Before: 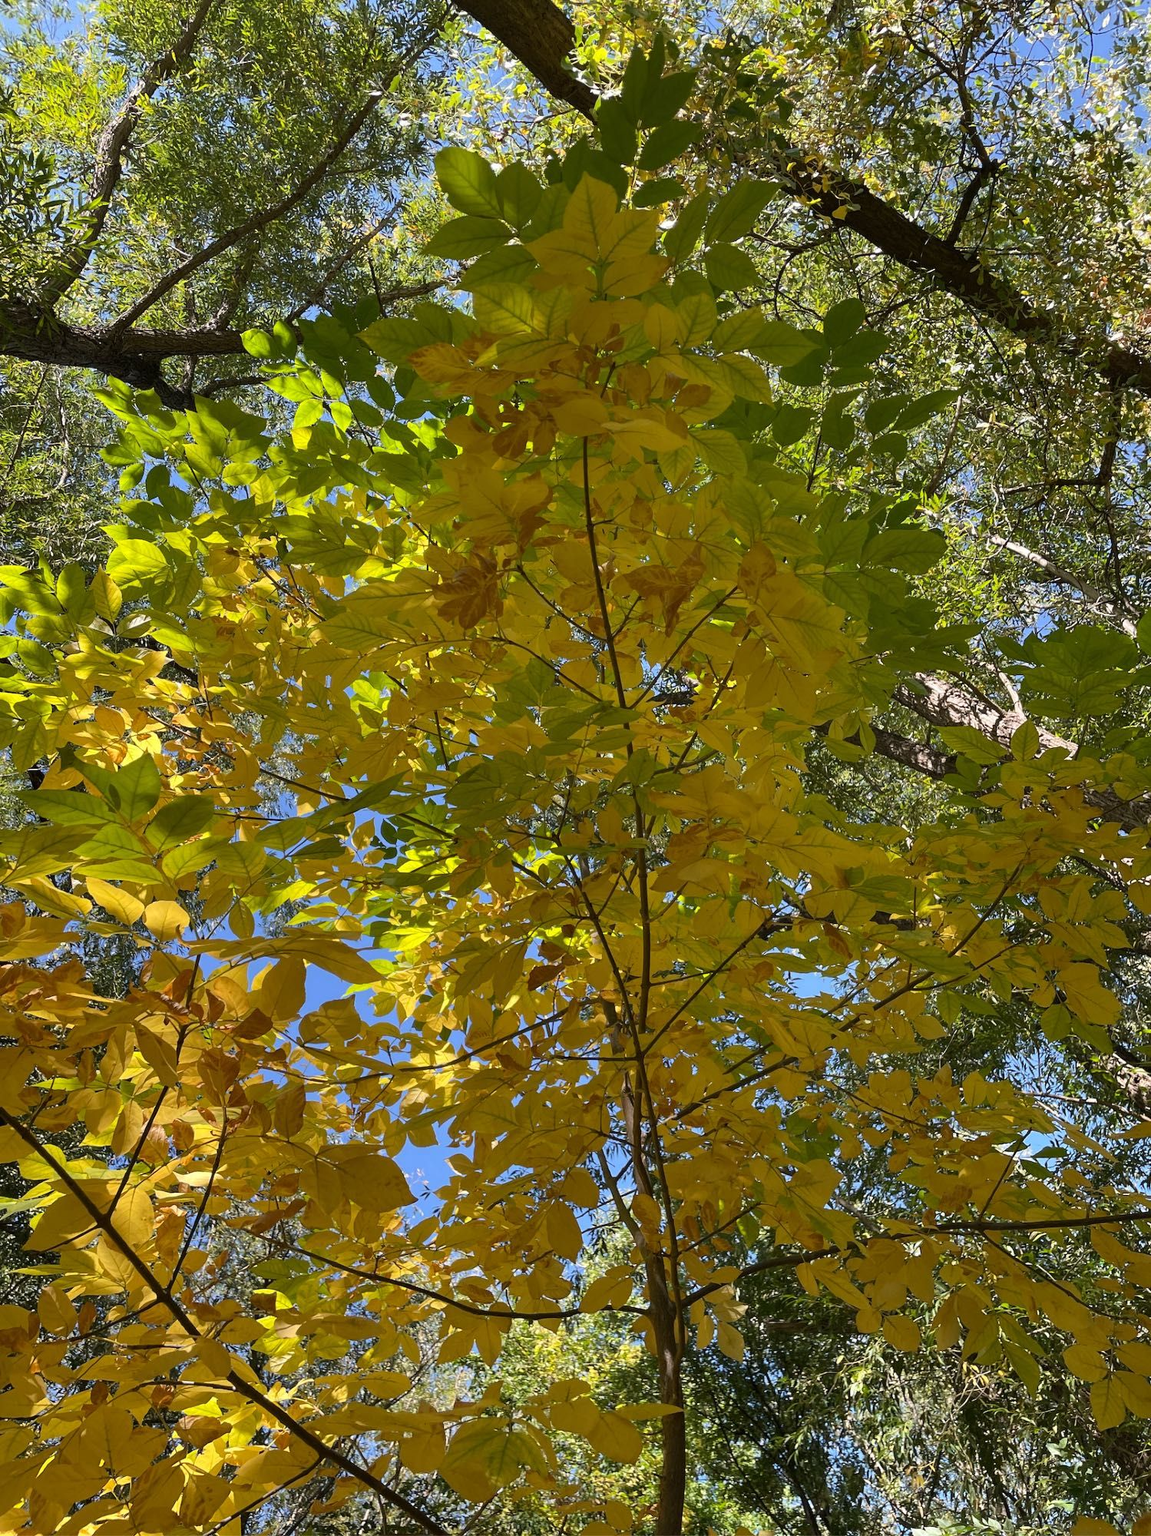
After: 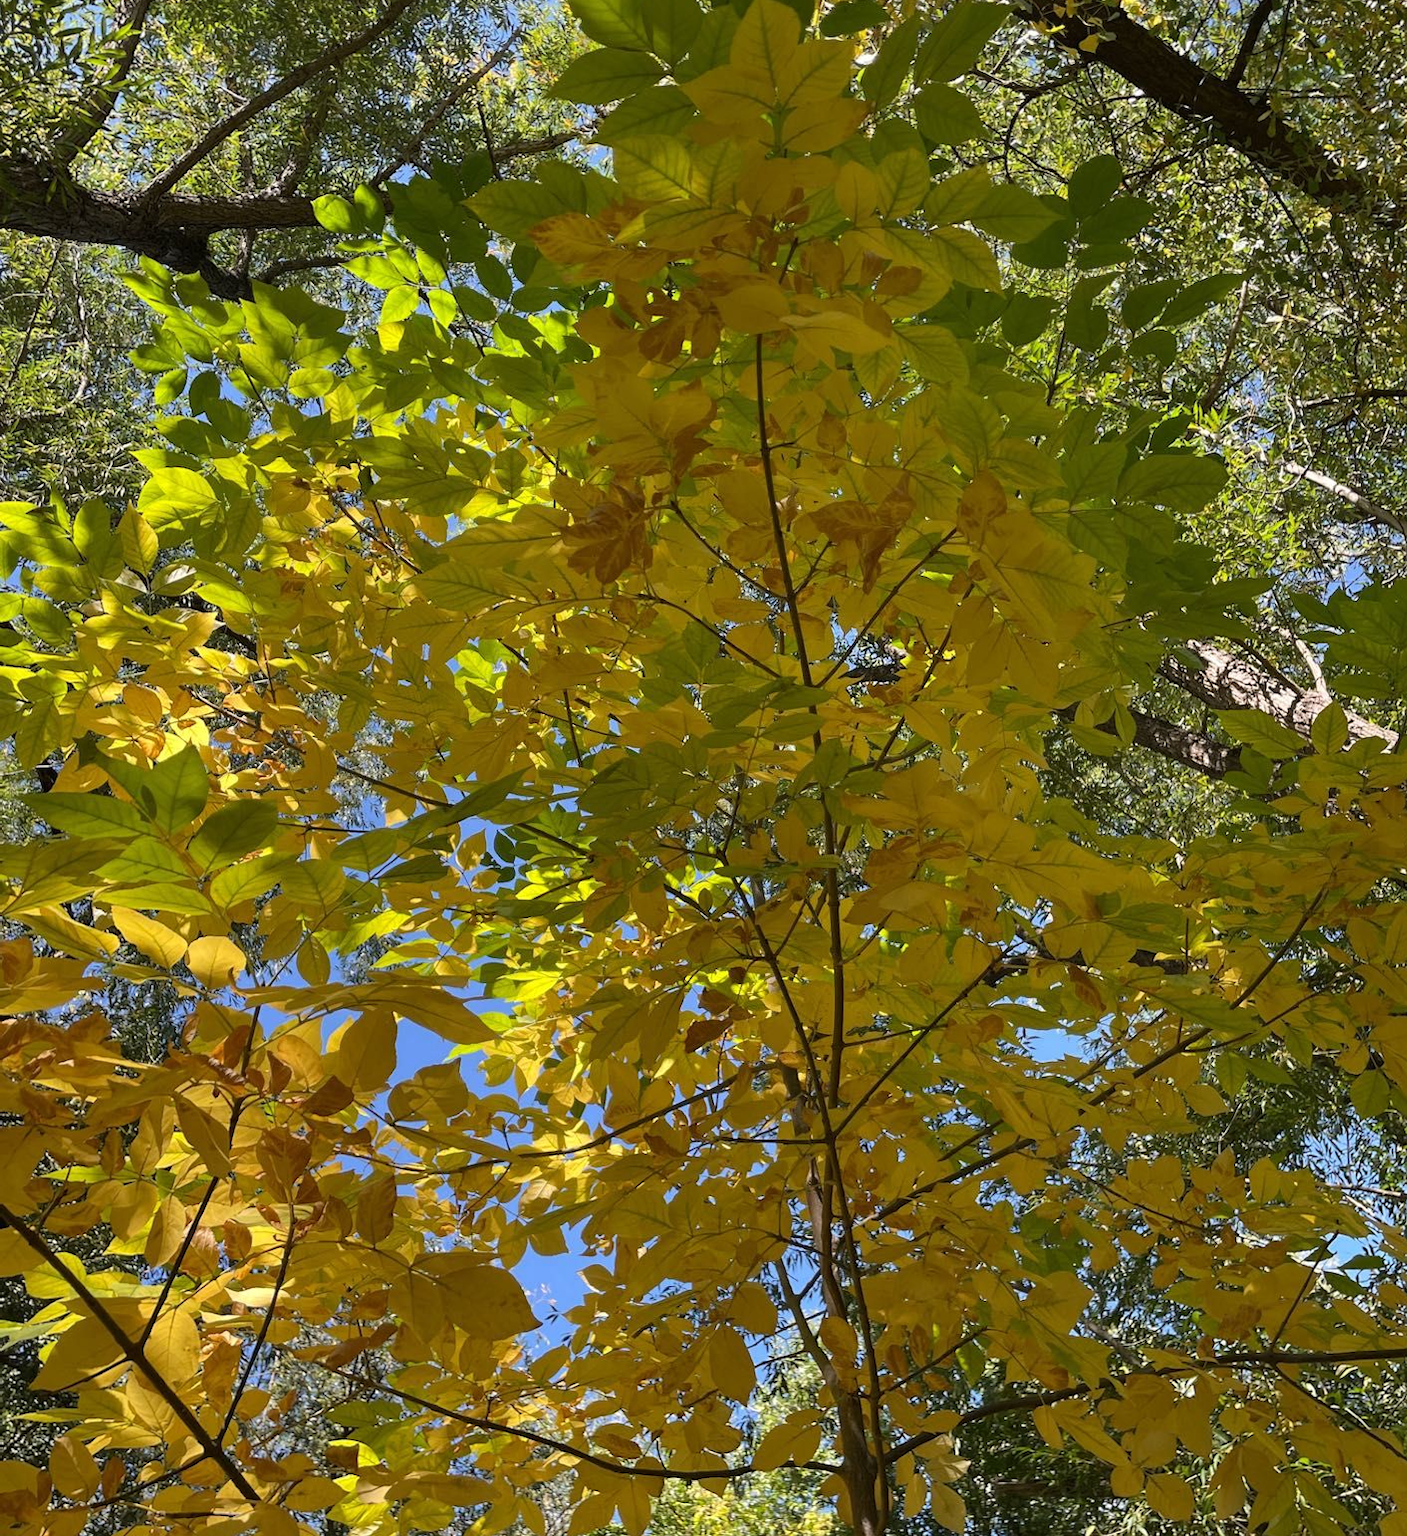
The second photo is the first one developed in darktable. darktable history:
crop and rotate: angle 0.03°, top 11.643%, right 5.651%, bottom 11.189%
tone equalizer: on, module defaults
